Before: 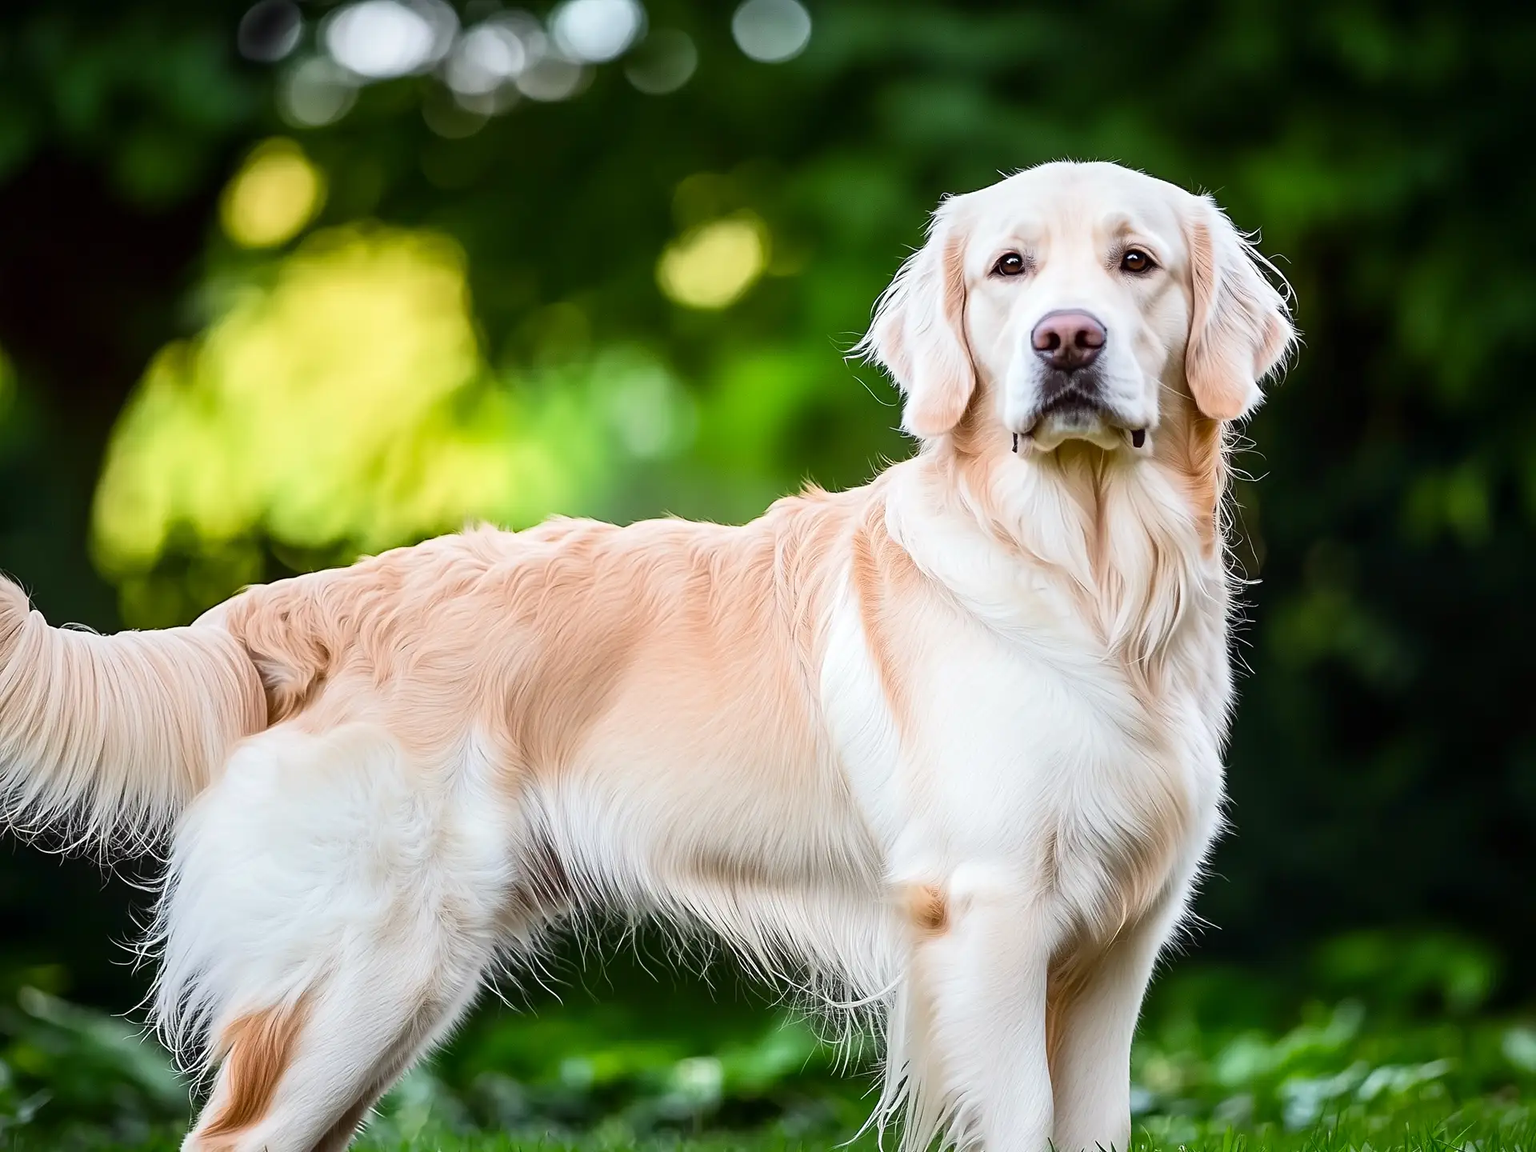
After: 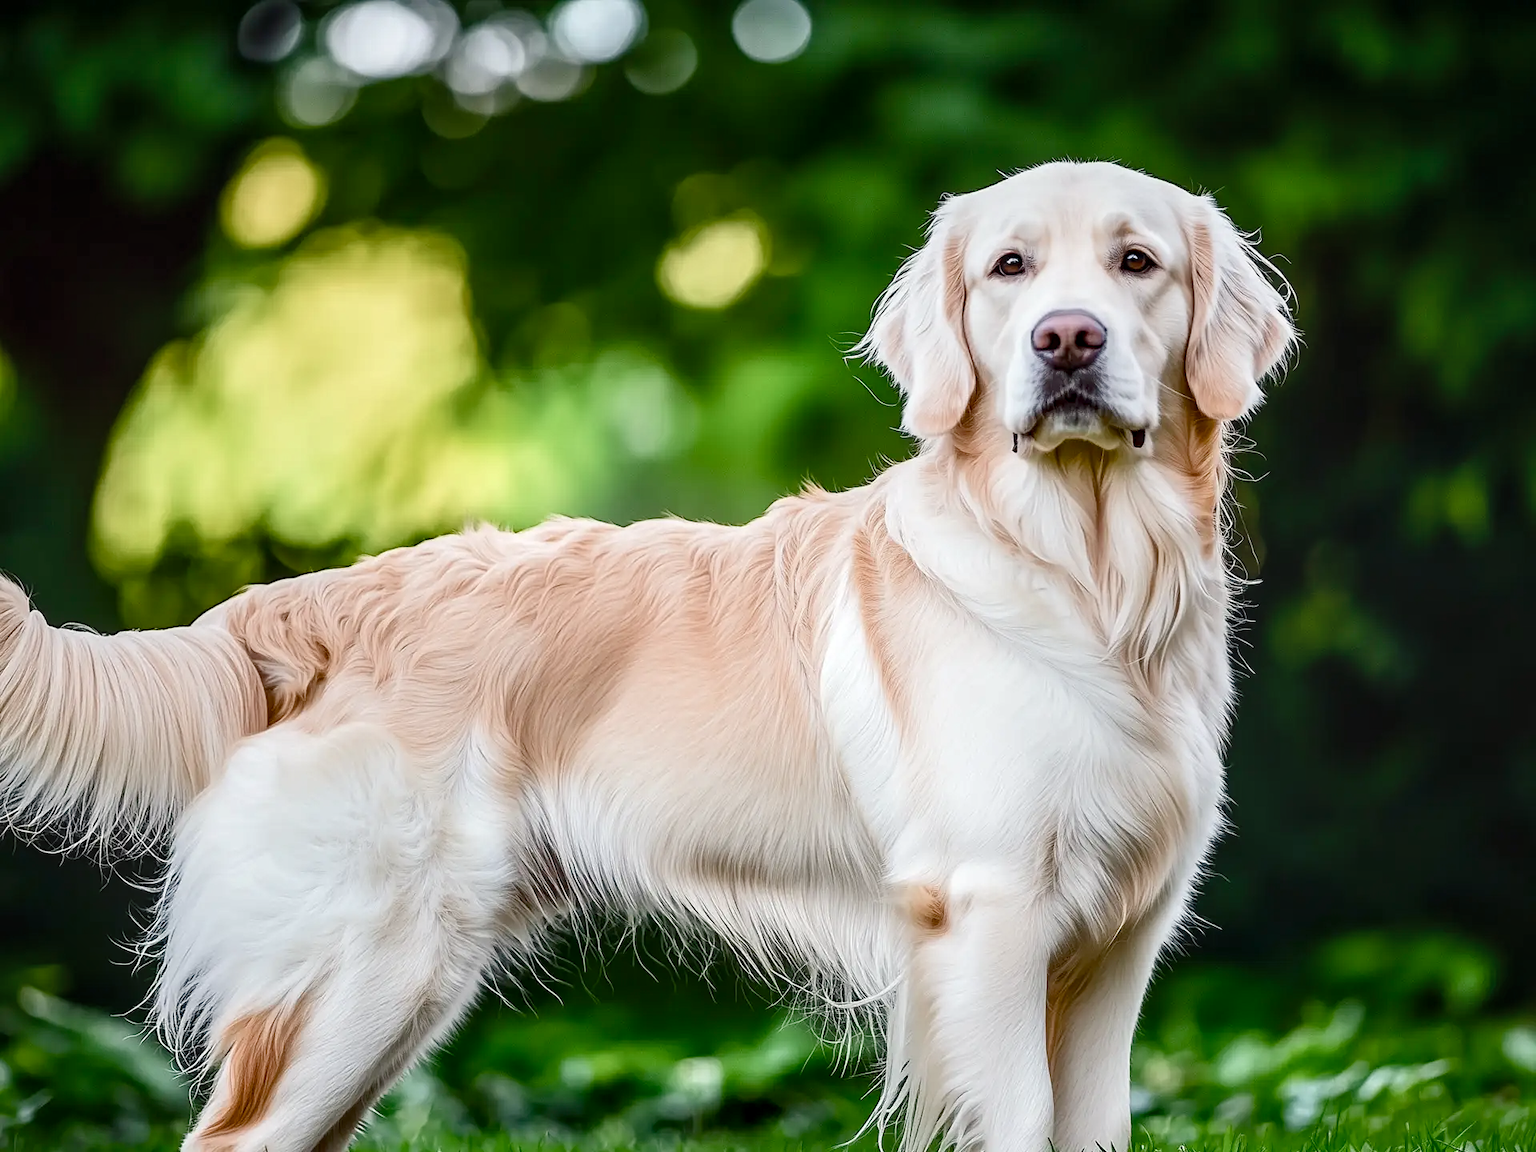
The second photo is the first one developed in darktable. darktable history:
local contrast: on, module defaults
color balance rgb: shadows lift › luminance -4.986%, shadows lift › chroma 1.179%, shadows lift › hue 218.2°, linear chroma grading › shadows -6.513%, linear chroma grading › highlights -7.055%, linear chroma grading › global chroma -10.325%, linear chroma grading › mid-tones -8.229%, perceptual saturation grading › global saturation 20%, perceptual saturation grading › highlights -25.274%, perceptual saturation grading › shadows 49.818%
